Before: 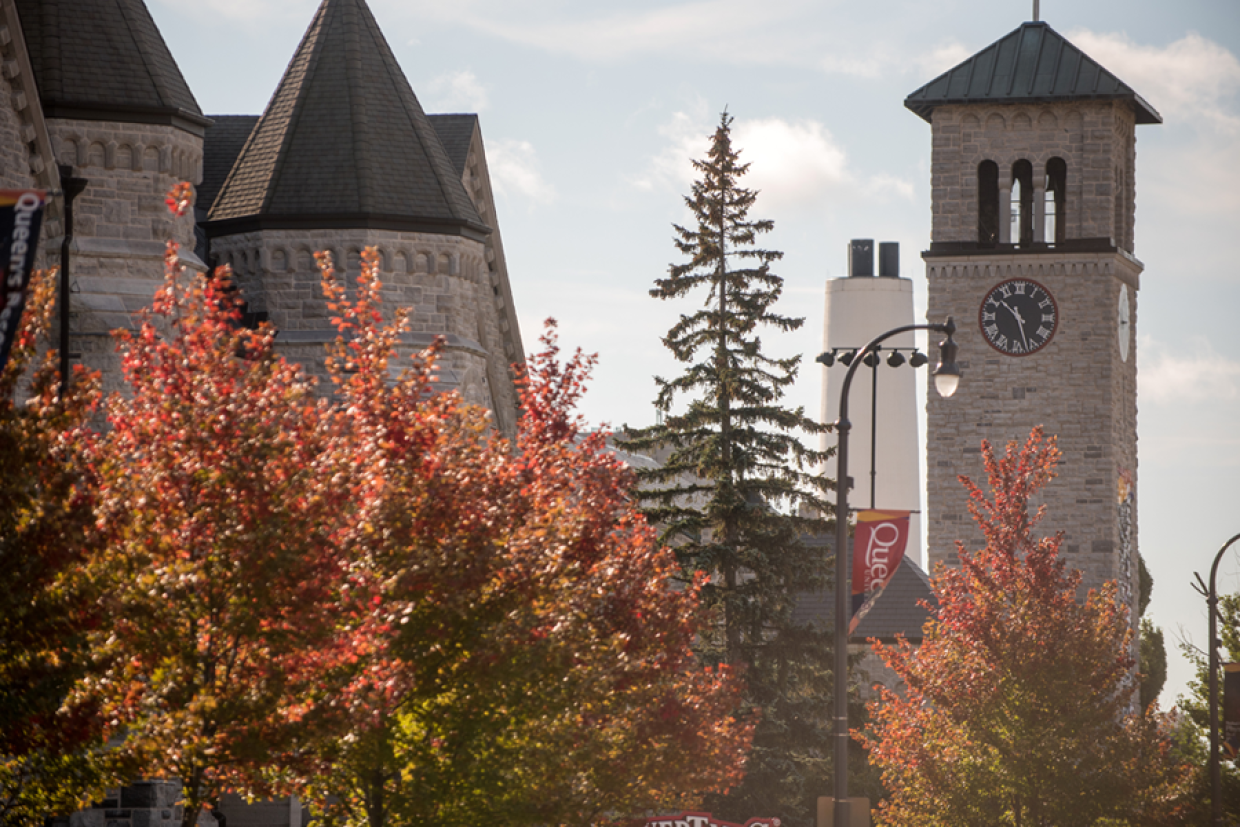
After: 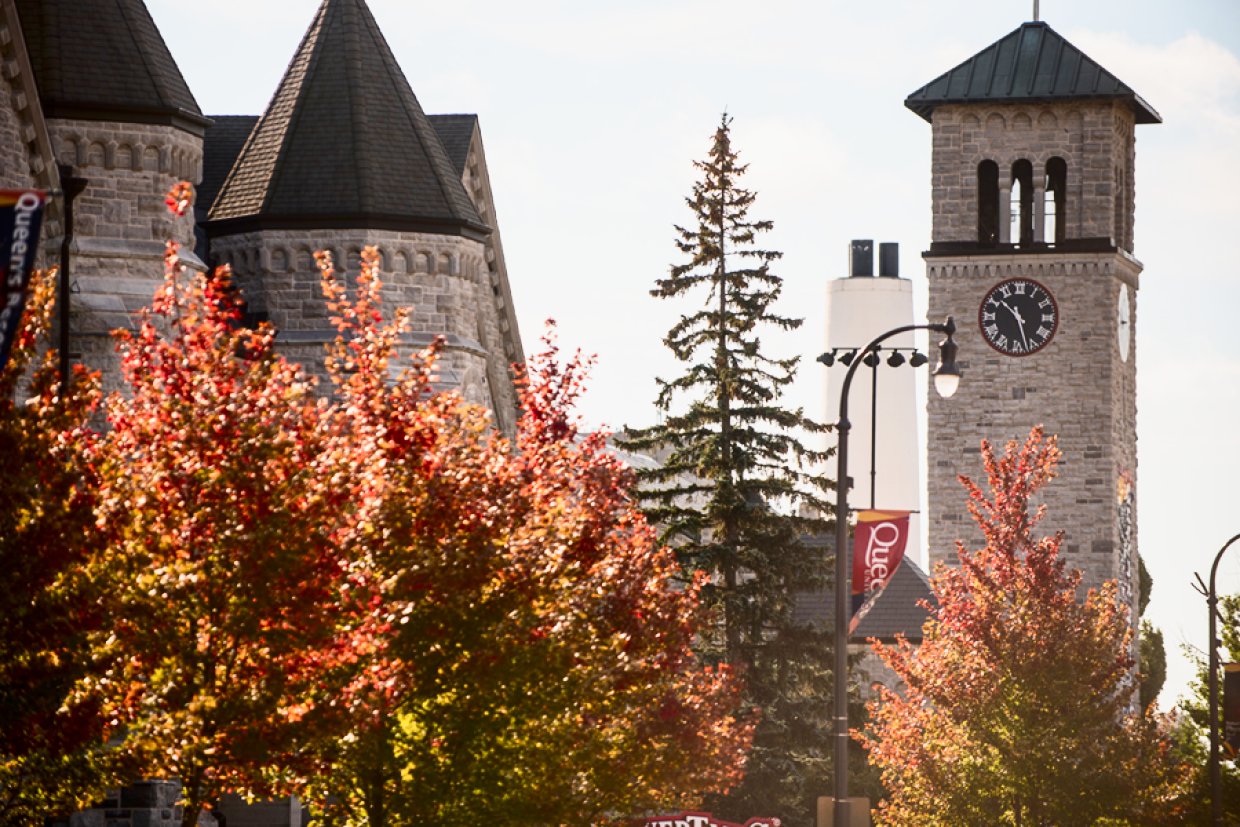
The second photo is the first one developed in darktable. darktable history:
color balance rgb: perceptual saturation grading › global saturation 20%, perceptual saturation grading › highlights -25%, perceptual saturation grading › shadows 25%
contrast brightness saturation: contrast 0.28
base curve: curves: ch0 [(0, 0) (0.088, 0.125) (0.176, 0.251) (0.354, 0.501) (0.613, 0.749) (1, 0.877)], preserve colors none
